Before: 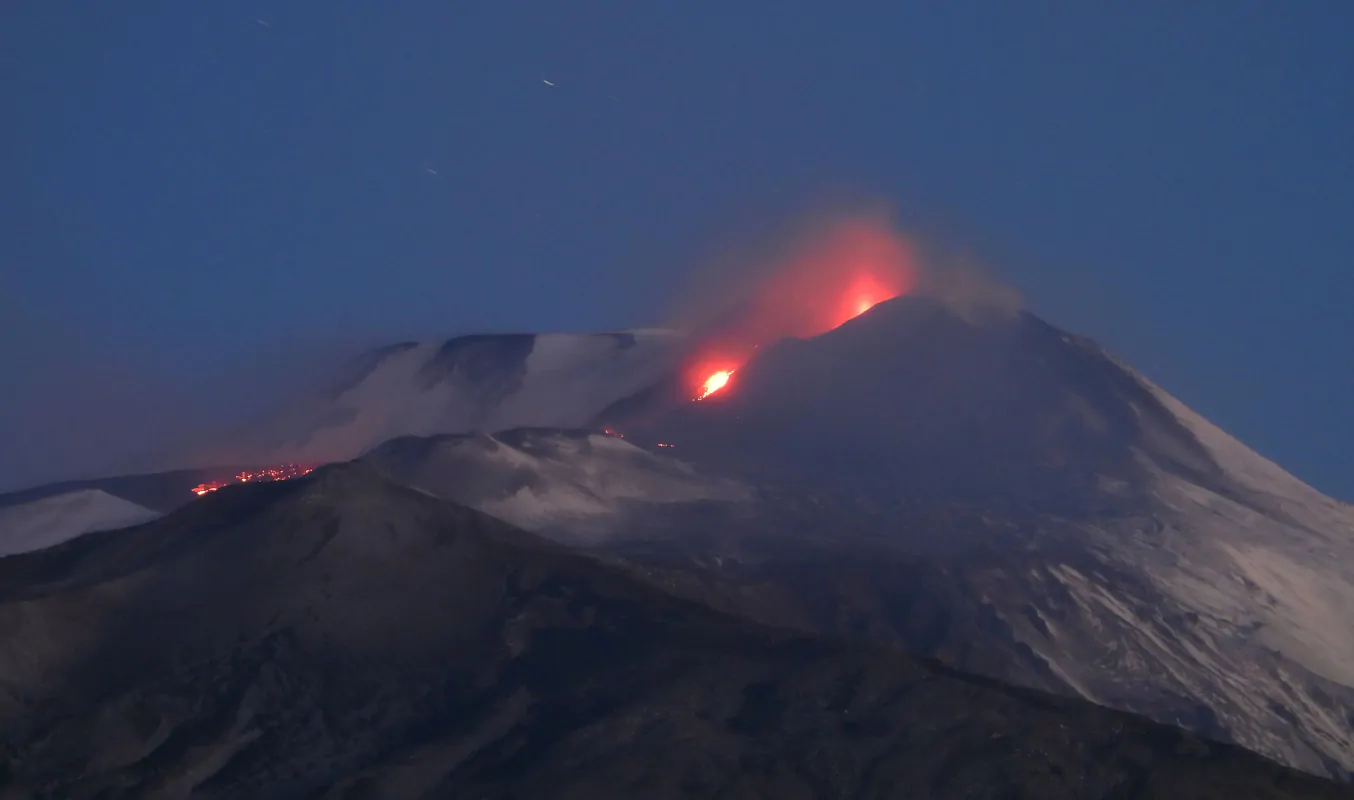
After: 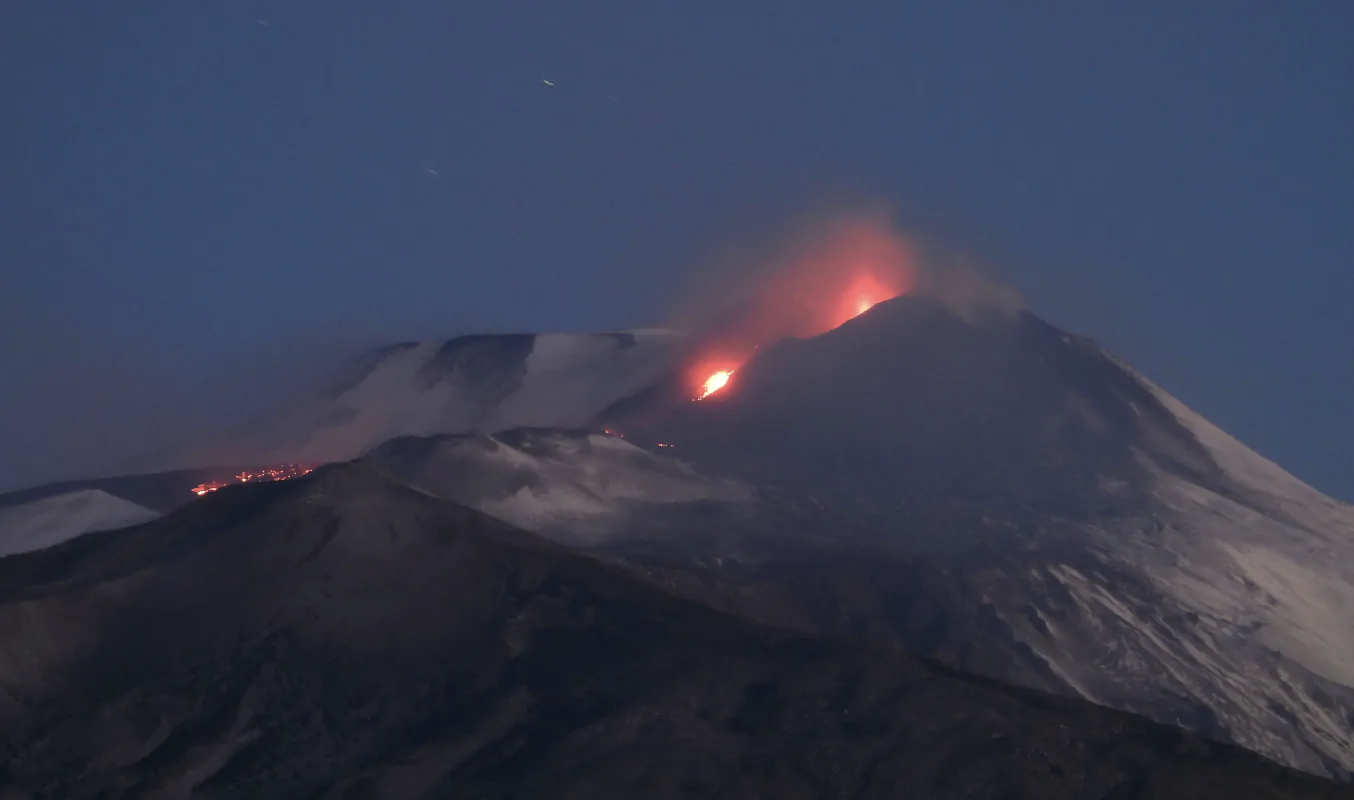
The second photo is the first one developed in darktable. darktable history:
contrast brightness saturation: contrast 0.055, brightness -0.006, saturation -0.23
